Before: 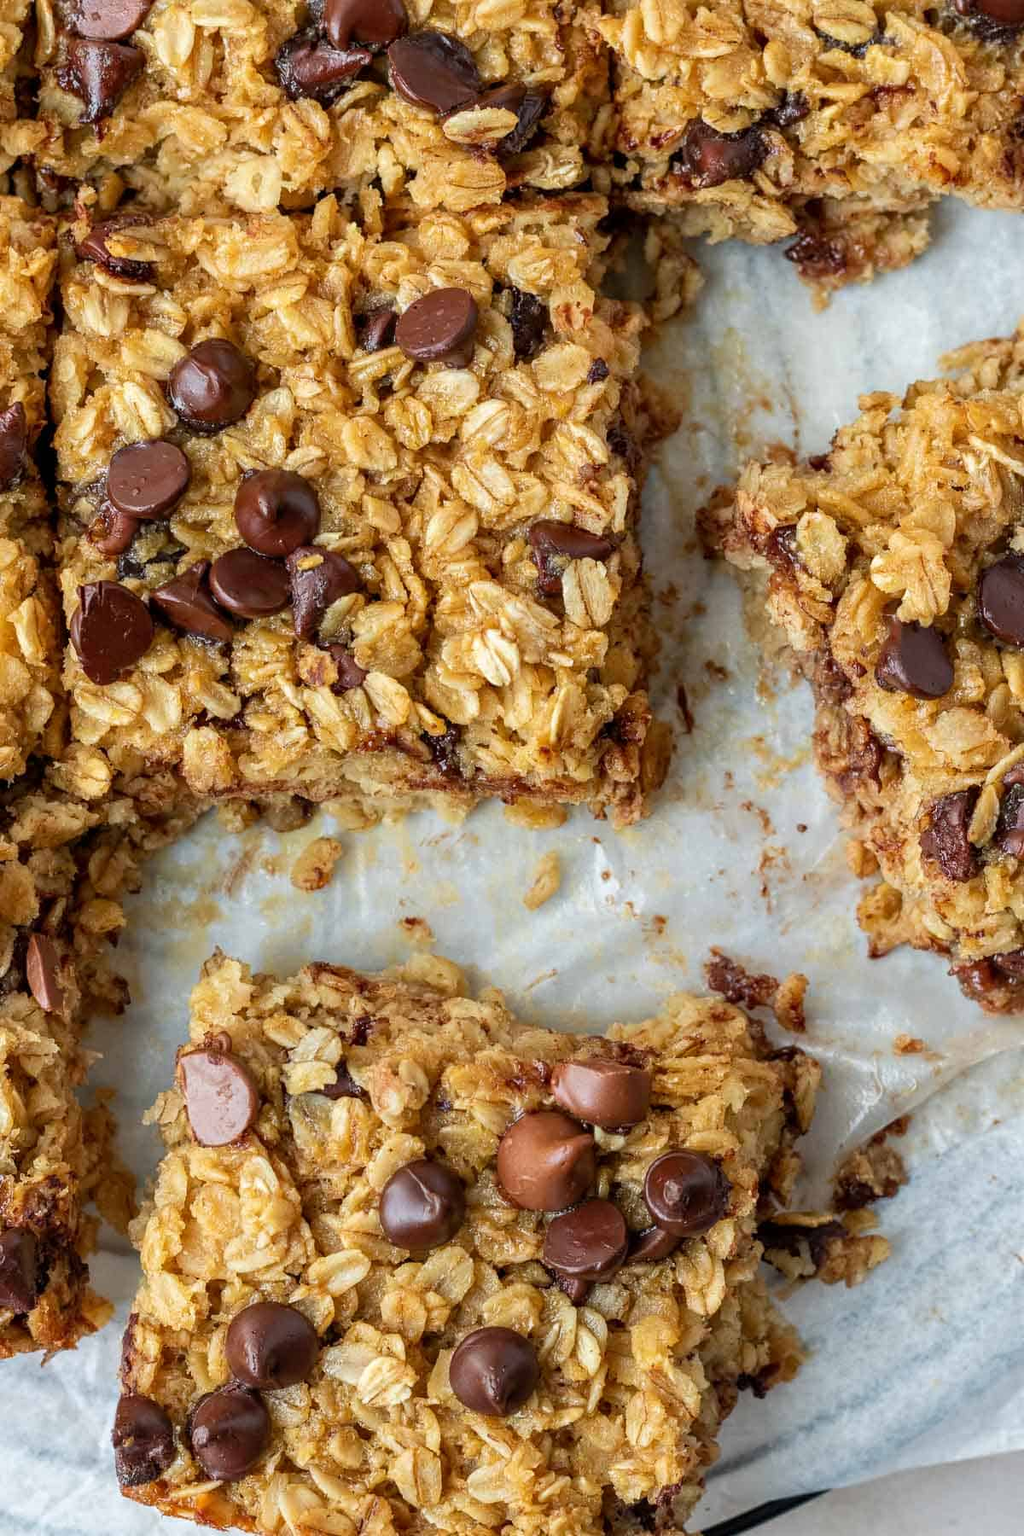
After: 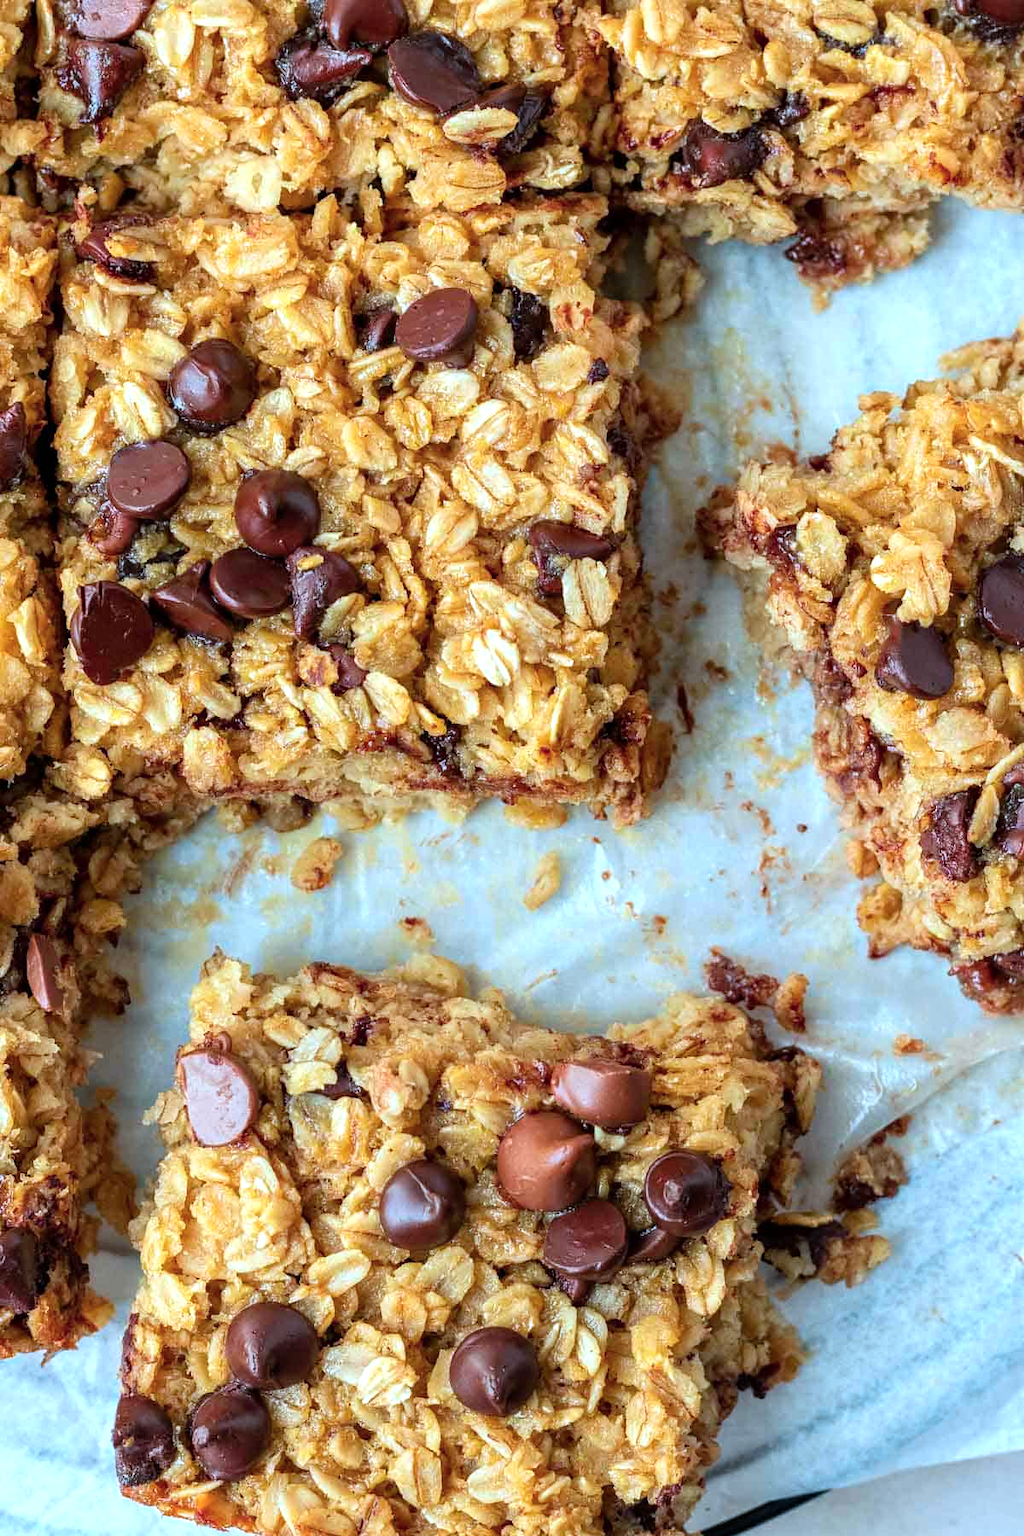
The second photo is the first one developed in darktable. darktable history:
color calibration: output R [0.972, 0.068, -0.094, 0], output G [-0.178, 1.216, -0.086, 0], output B [0.095, -0.136, 0.98, 0], x 0.38, y 0.389, temperature 4082.16 K
tone equalizer: -8 EV -0.414 EV, -7 EV -0.364 EV, -6 EV -0.331 EV, -5 EV -0.223 EV, -3 EV 0.23 EV, -2 EV 0.361 EV, -1 EV 0.401 EV, +0 EV 0.405 EV, mask exposure compensation -0.514 EV
